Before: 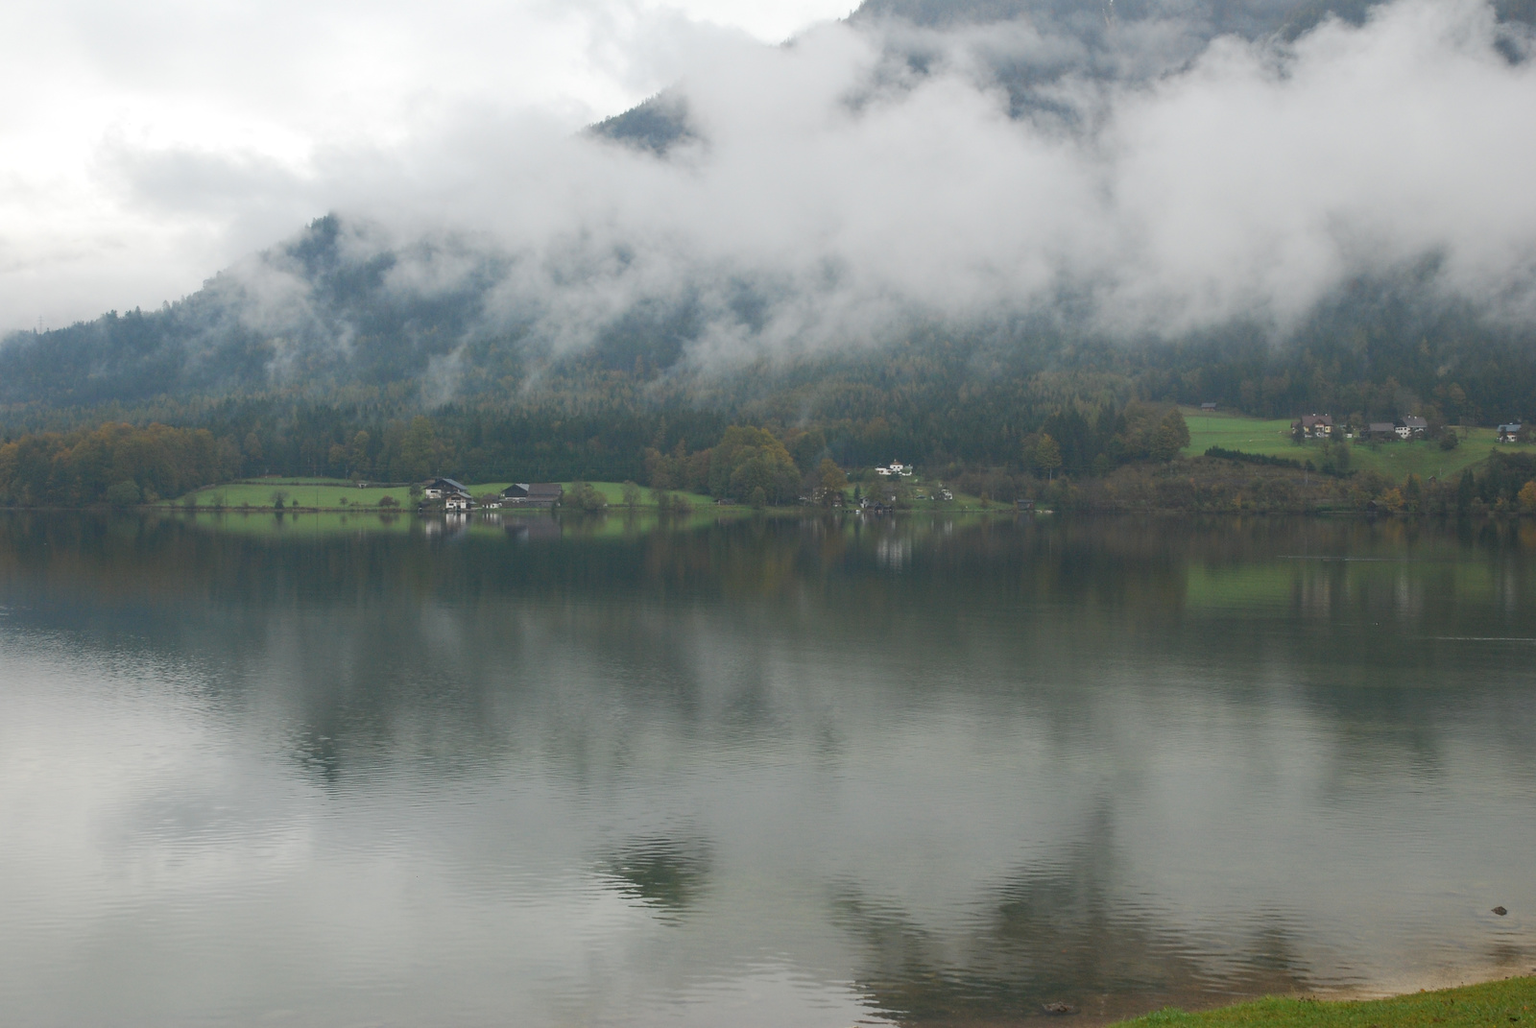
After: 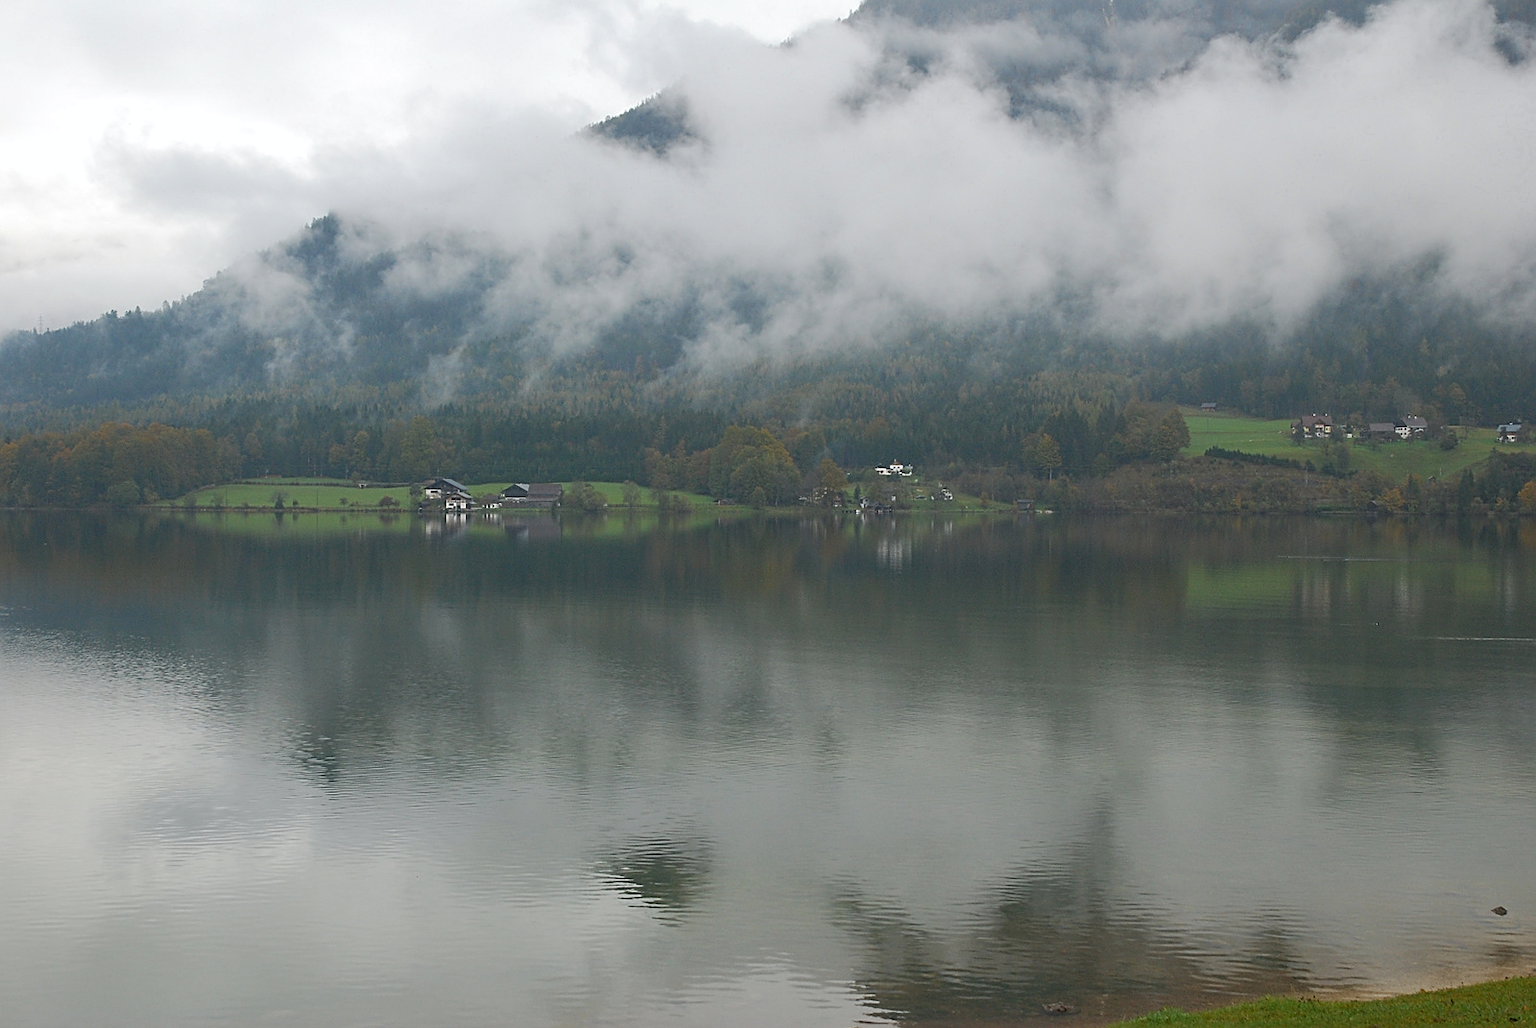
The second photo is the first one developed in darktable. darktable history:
sharpen: amount 0.749
shadows and highlights: shadows 37.57, highlights -27.5, soften with gaussian
color zones: curves: ch0 [(0.27, 0.396) (0.563, 0.504) (0.75, 0.5) (0.787, 0.307)]
color correction: highlights a* 0.052, highlights b* -0.807
